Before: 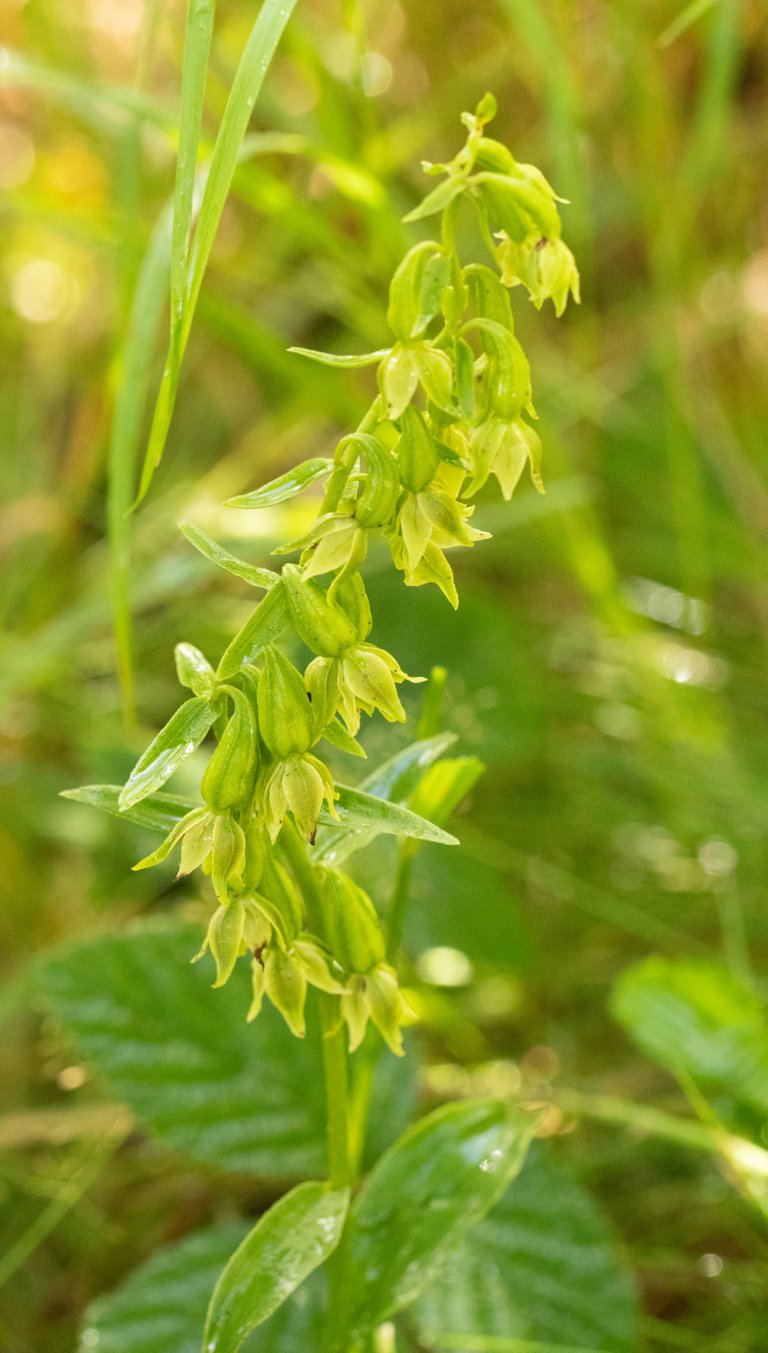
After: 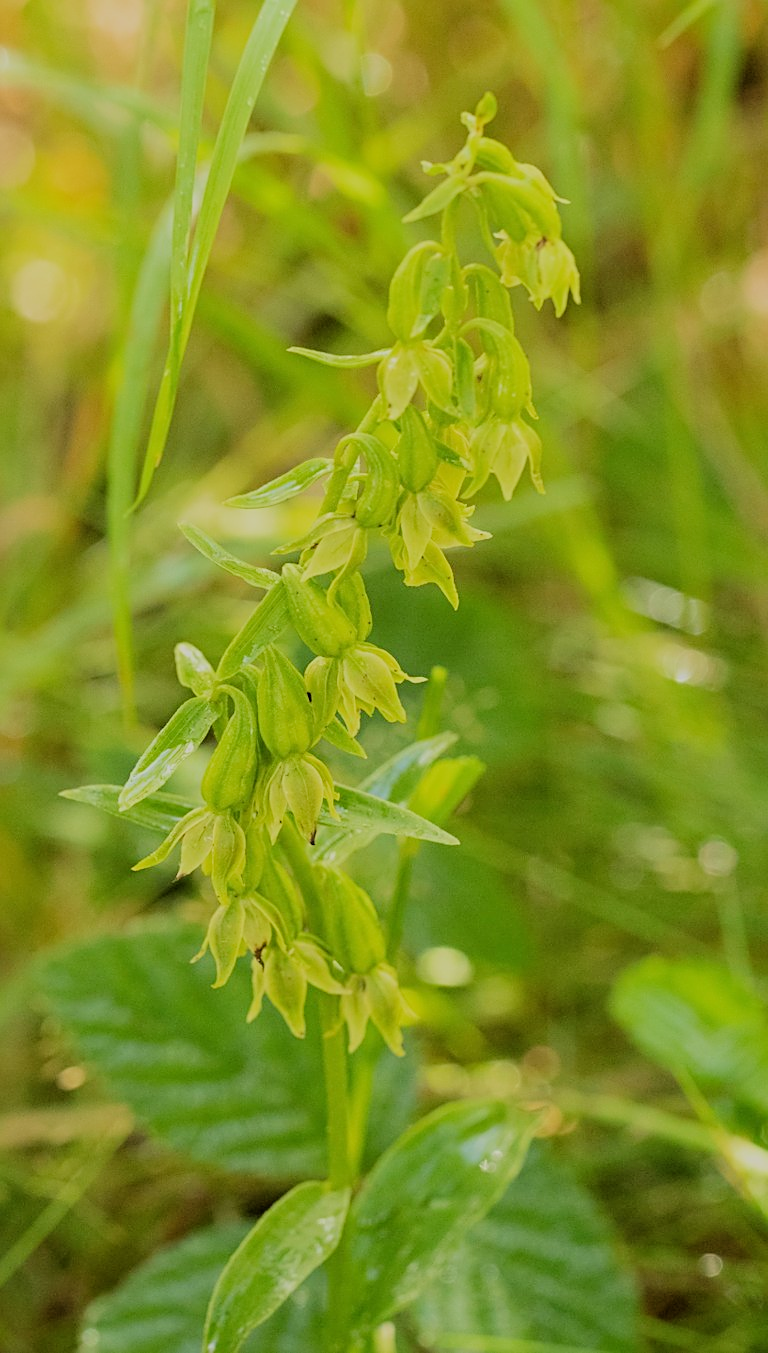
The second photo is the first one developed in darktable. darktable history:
filmic rgb: black relative exposure -6.15 EV, white relative exposure 6.96 EV, hardness 2.23, color science v6 (2022)
sharpen: on, module defaults
